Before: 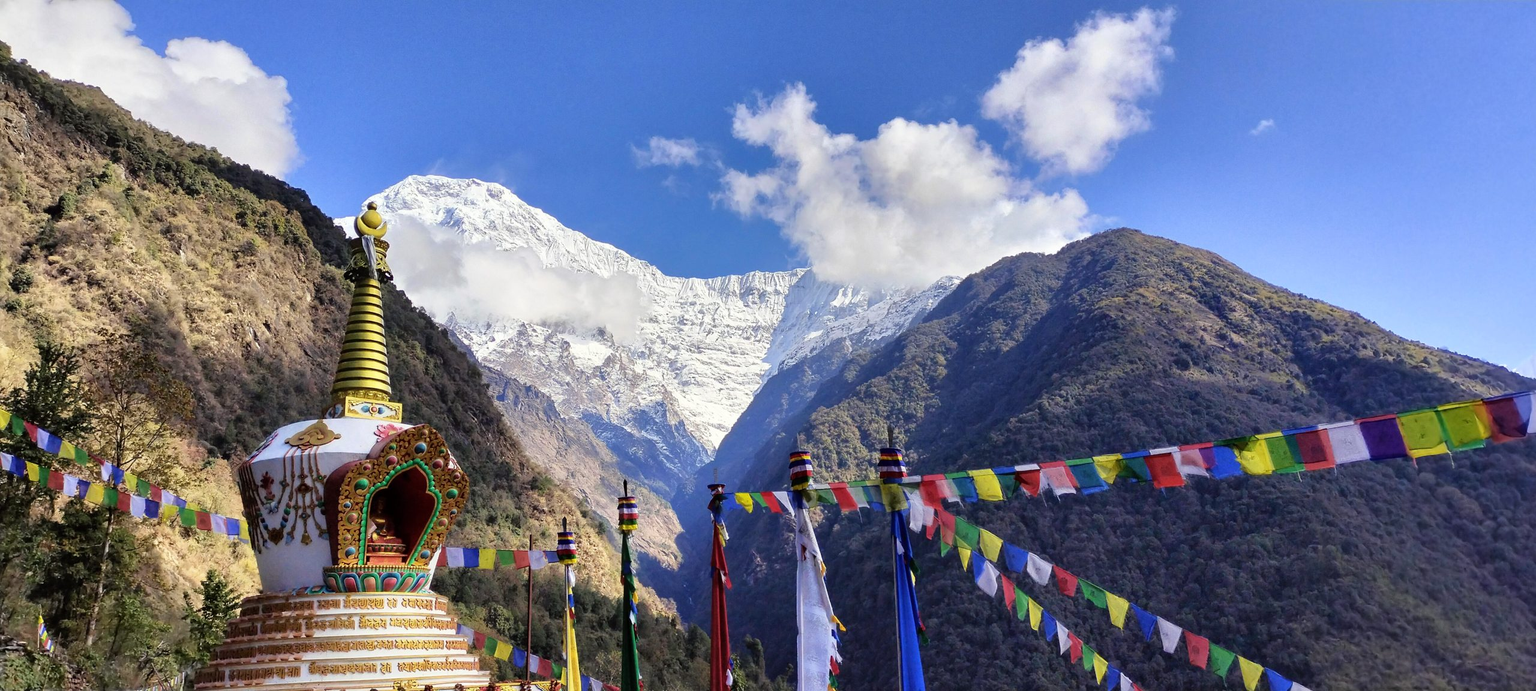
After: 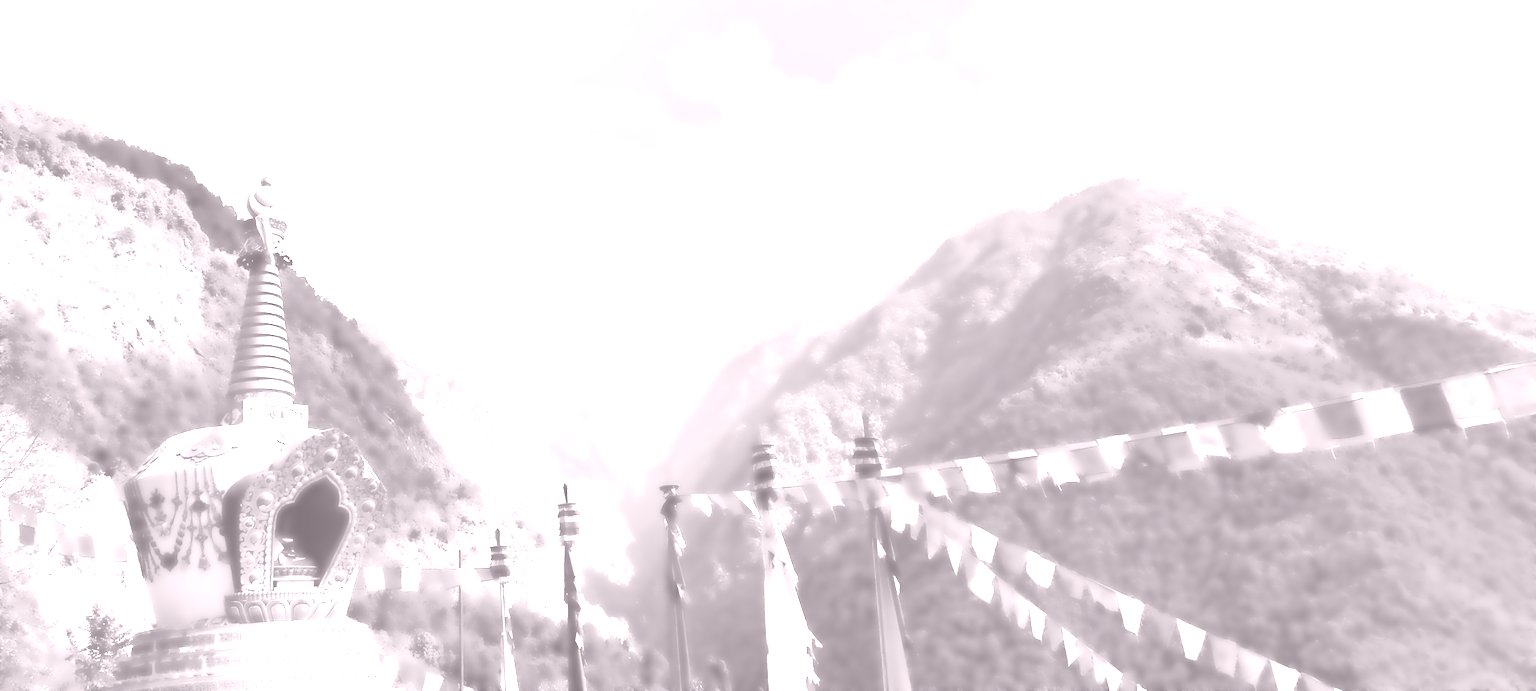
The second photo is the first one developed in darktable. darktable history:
white balance: red 0.925, blue 1.046
lowpass: radius 4, soften with bilateral filter, unbound 0
crop and rotate: angle 1.96°, left 5.673%, top 5.673%
shadows and highlights: shadows 30.86, highlights 0, soften with gaussian
colorize: hue 25.2°, saturation 83%, source mix 82%, lightness 79%, version 1
tone equalizer: -8 EV -0.417 EV, -7 EV -0.389 EV, -6 EV -0.333 EV, -5 EV -0.222 EV, -3 EV 0.222 EV, -2 EV 0.333 EV, -1 EV 0.389 EV, +0 EV 0.417 EV, edges refinement/feathering 500, mask exposure compensation -1.57 EV, preserve details no
tone curve: curves: ch0 [(0, 0) (0.004, 0.008) (0.077, 0.156) (0.169, 0.29) (0.774, 0.774) (1, 1)], color space Lab, linked channels, preserve colors none
